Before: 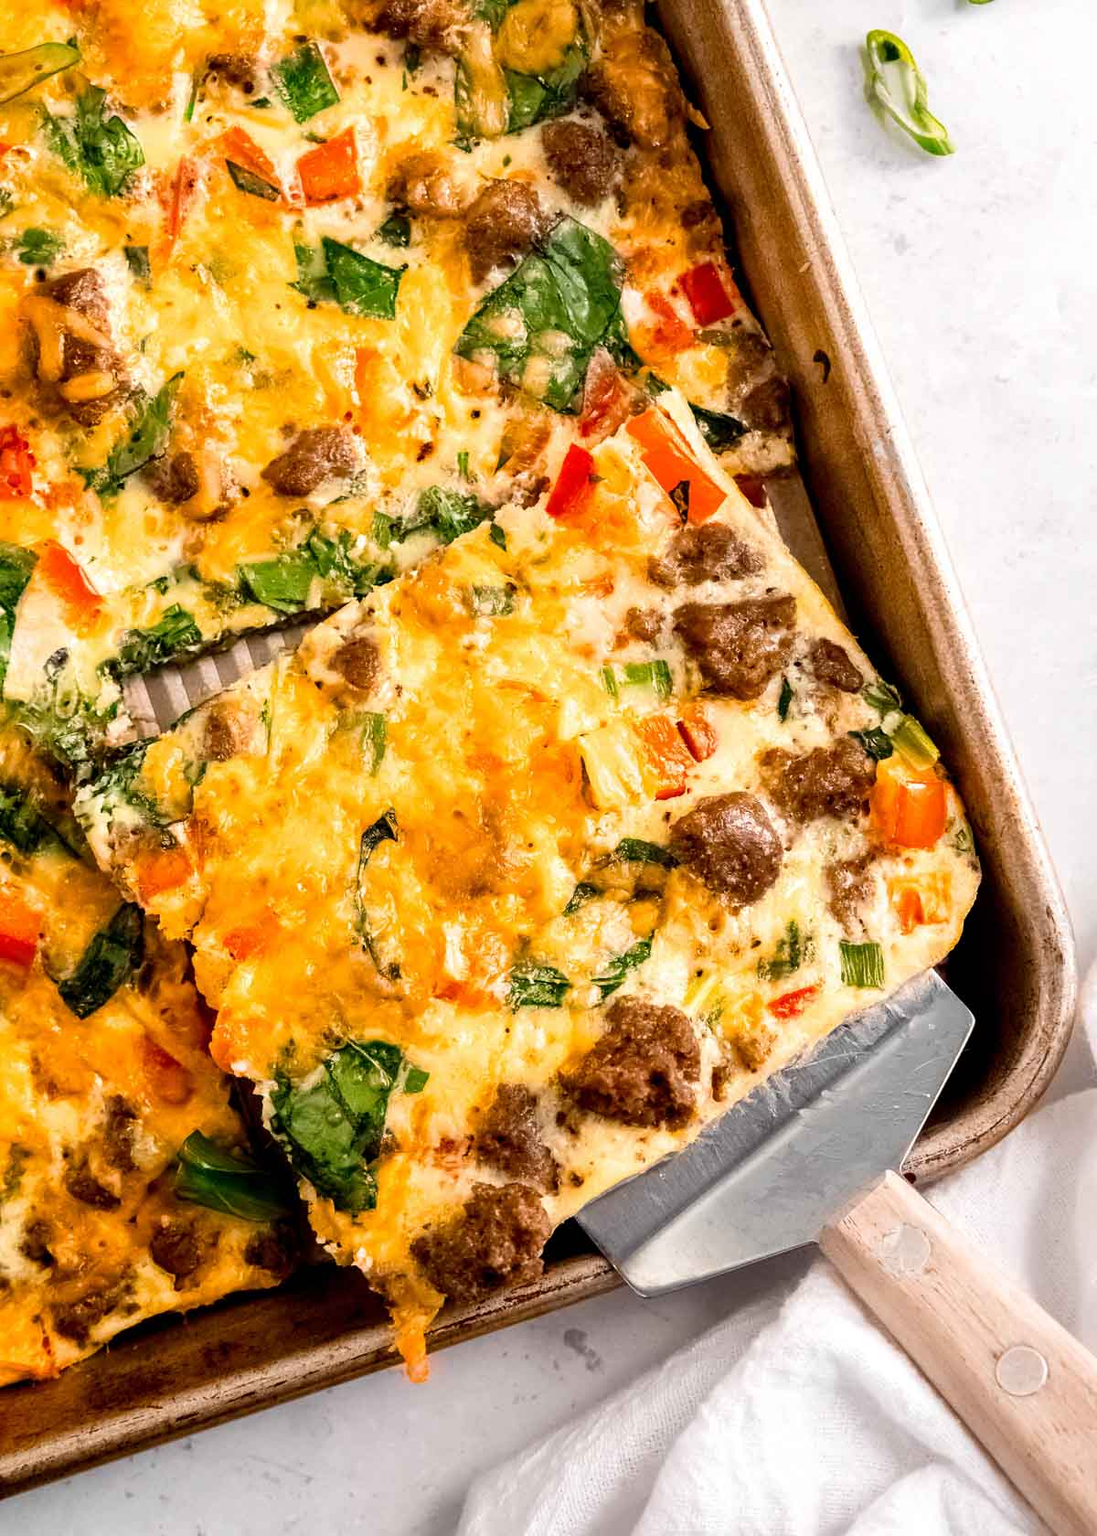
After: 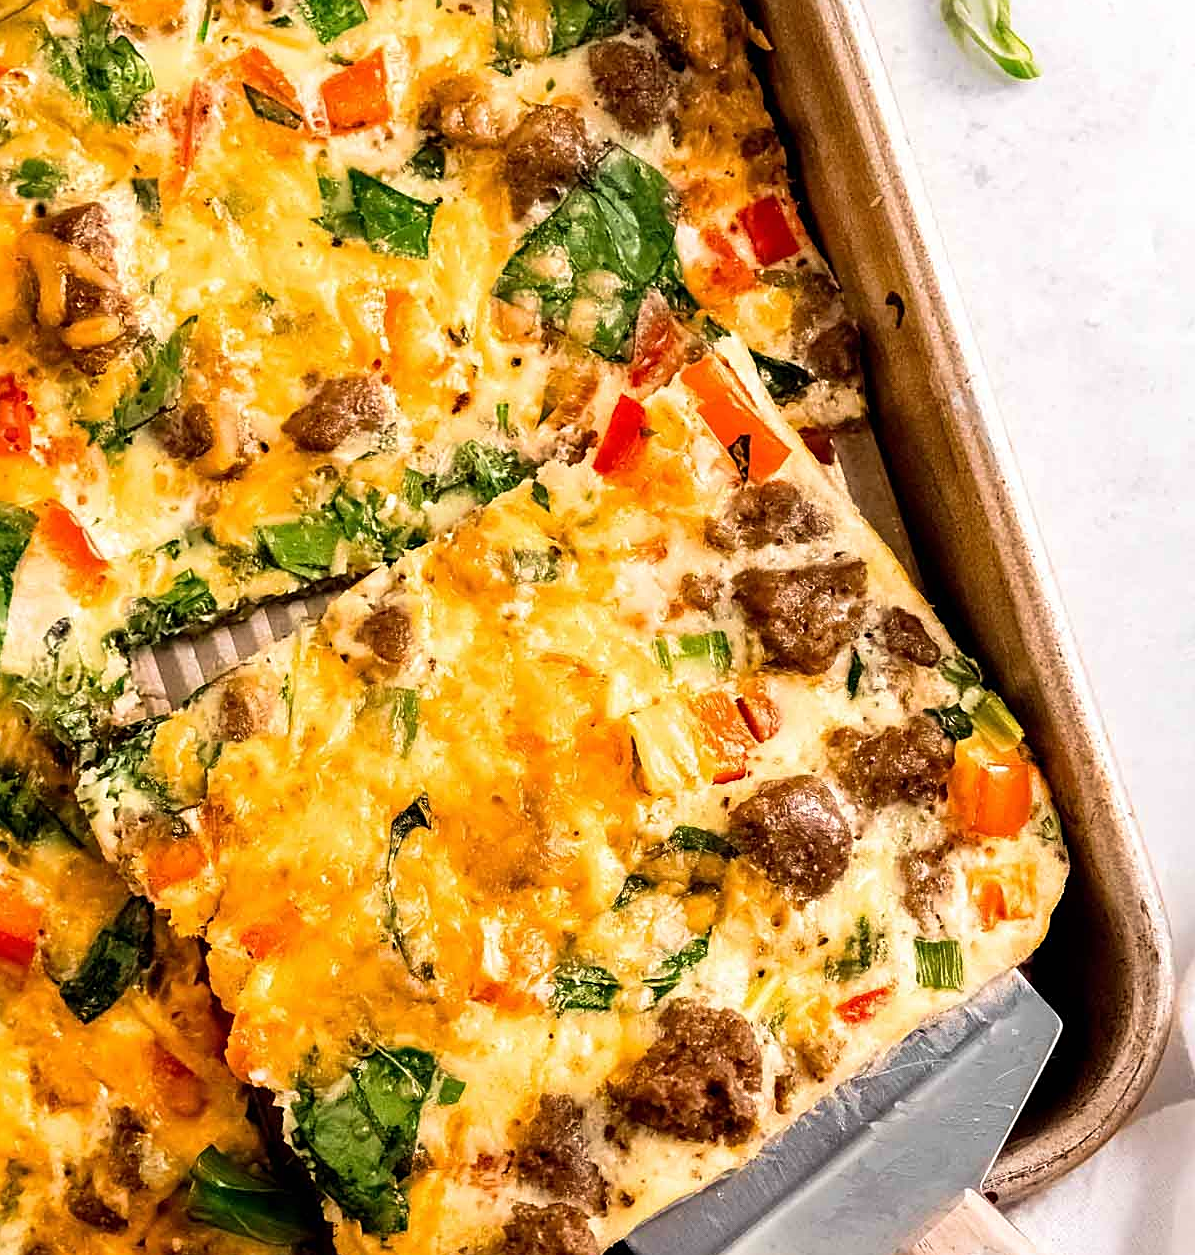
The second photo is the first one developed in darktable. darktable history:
velvia: on, module defaults
crop: left 0.387%, top 5.469%, bottom 19.809%
sharpen: on, module defaults
